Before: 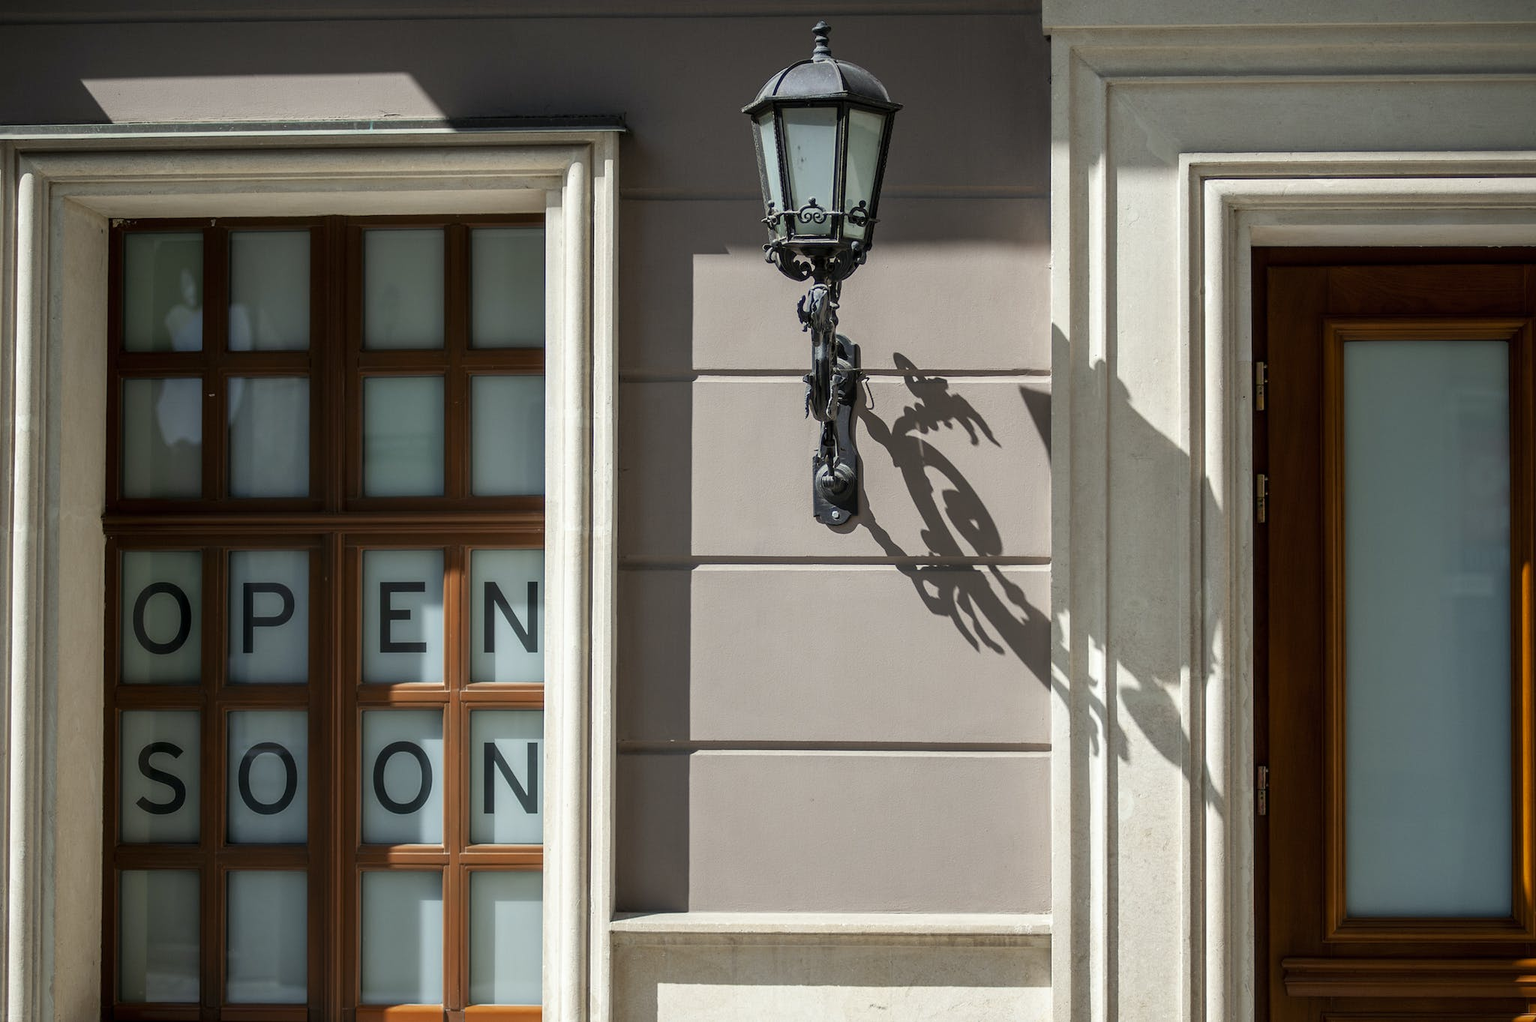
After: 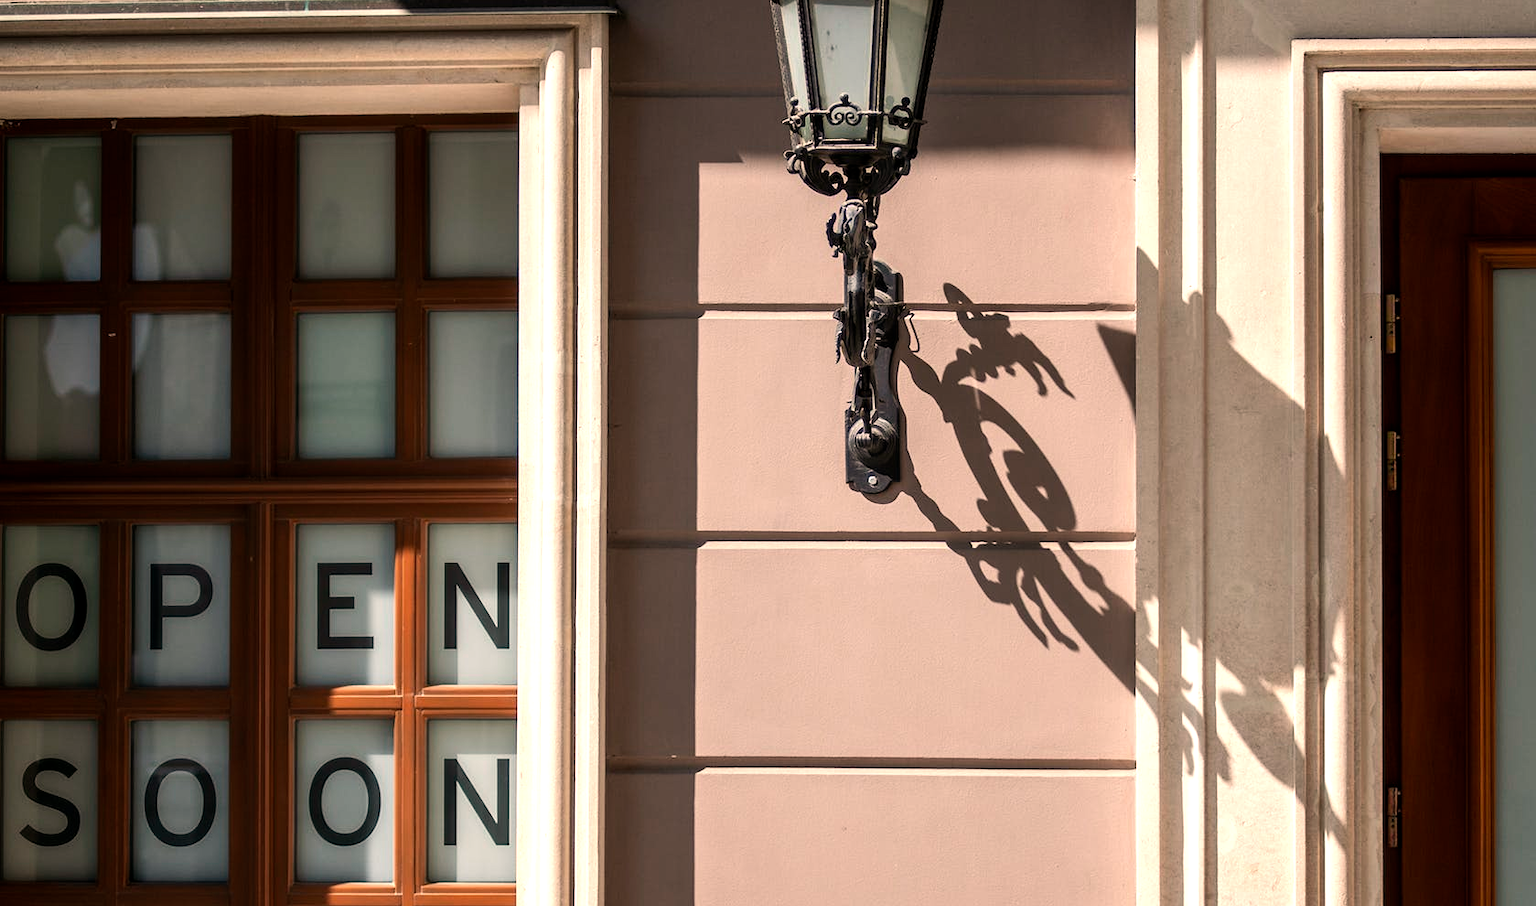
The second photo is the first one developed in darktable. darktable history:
tone equalizer: -8 EV -0.417 EV, -7 EV -0.389 EV, -6 EV -0.333 EV, -5 EV -0.222 EV, -3 EV 0.222 EV, -2 EV 0.333 EV, -1 EV 0.389 EV, +0 EV 0.417 EV, edges refinement/feathering 500, mask exposure compensation -1.57 EV, preserve details no
white balance: red 1.127, blue 0.943
crop: left 7.856%, top 11.836%, right 10.12%, bottom 15.387%
vibrance: vibrance 15%
